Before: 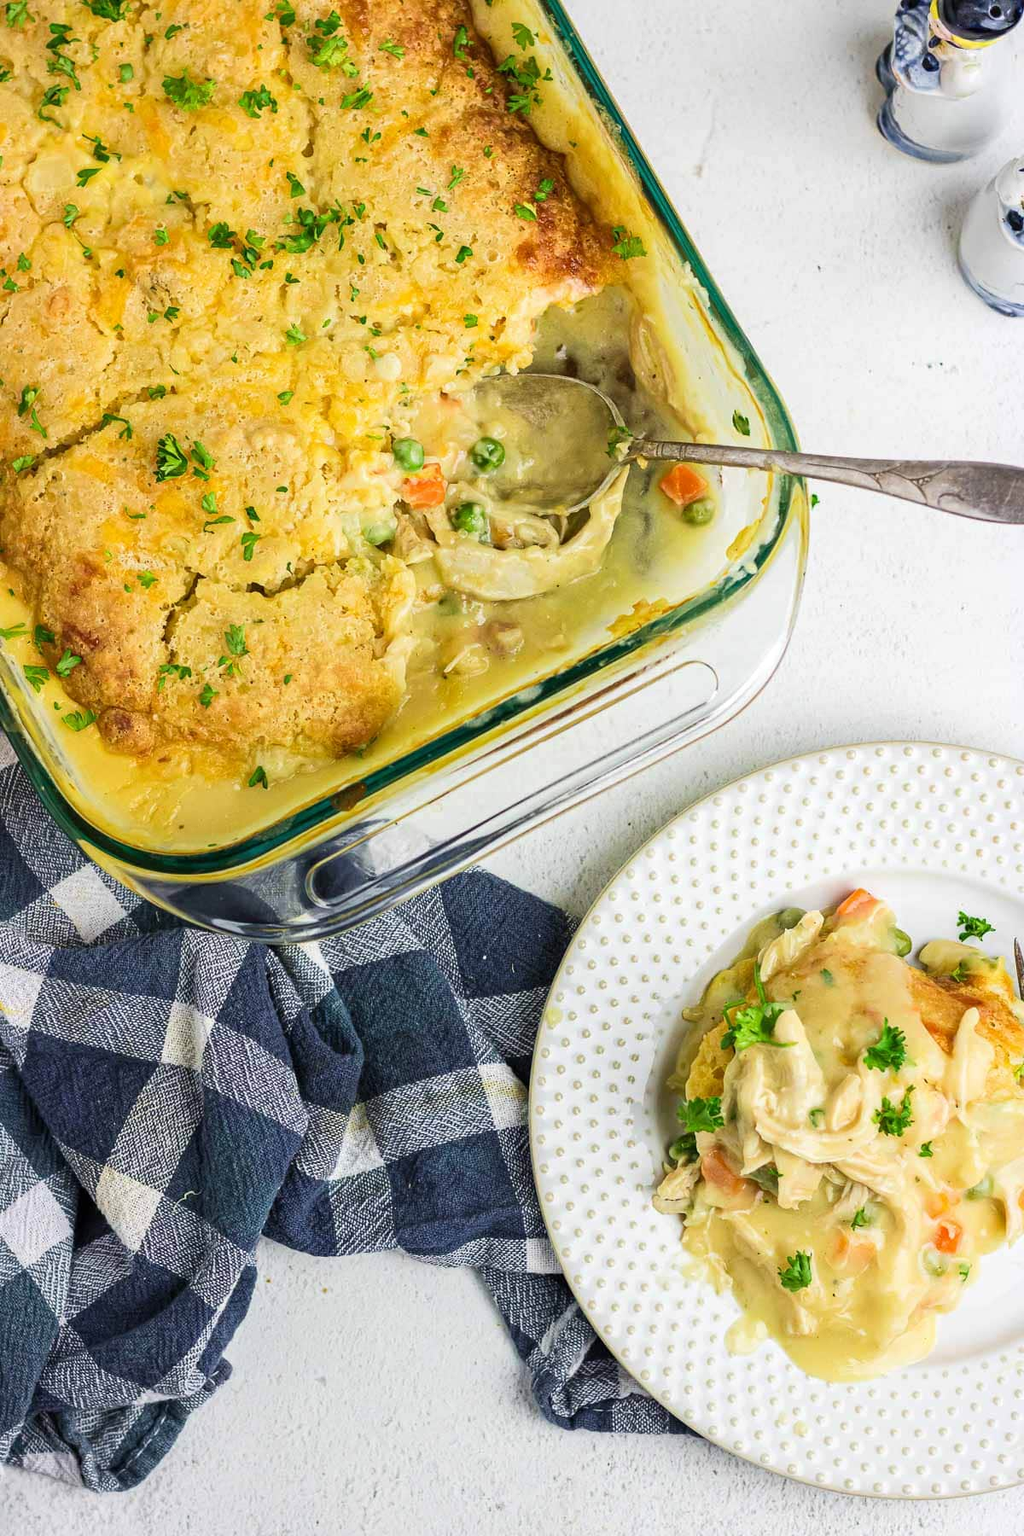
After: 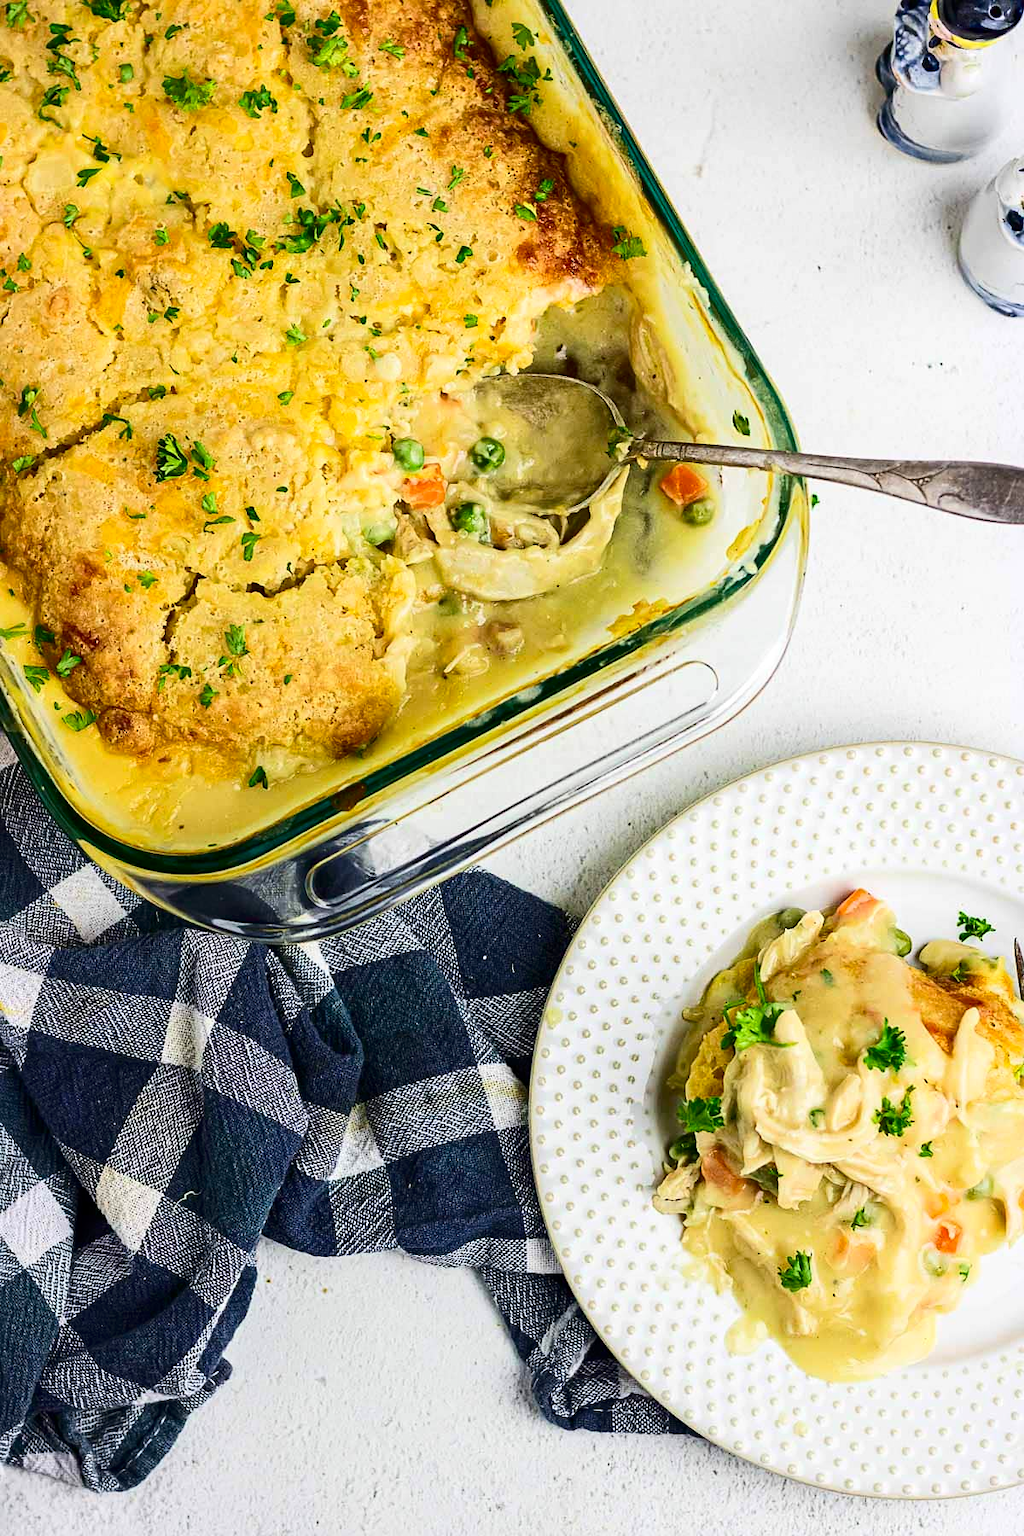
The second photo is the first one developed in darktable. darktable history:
contrast brightness saturation: contrast 0.198, brightness -0.11, saturation 0.104
sharpen: amount 0.207
